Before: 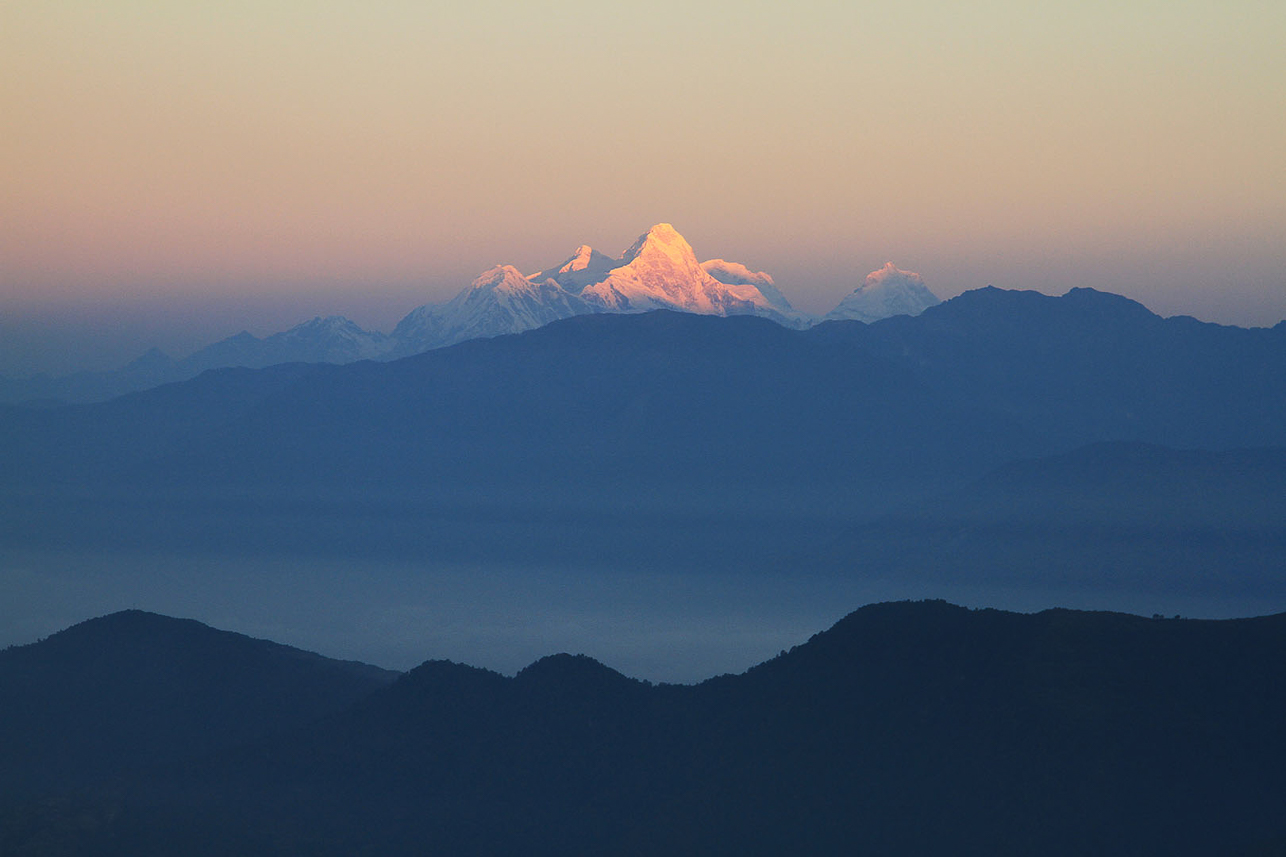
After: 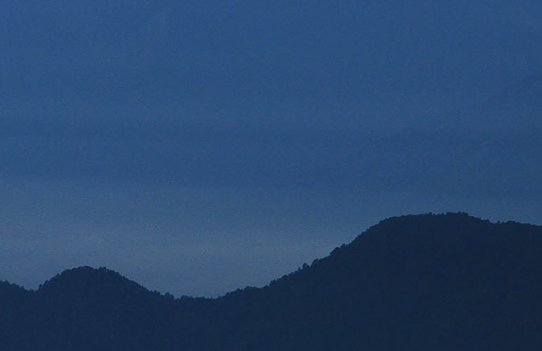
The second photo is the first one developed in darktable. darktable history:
white balance: red 0.984, blue 1.059
crop: left 37.221%, top 45.169%, right 20.63%, bottom 13.777%
